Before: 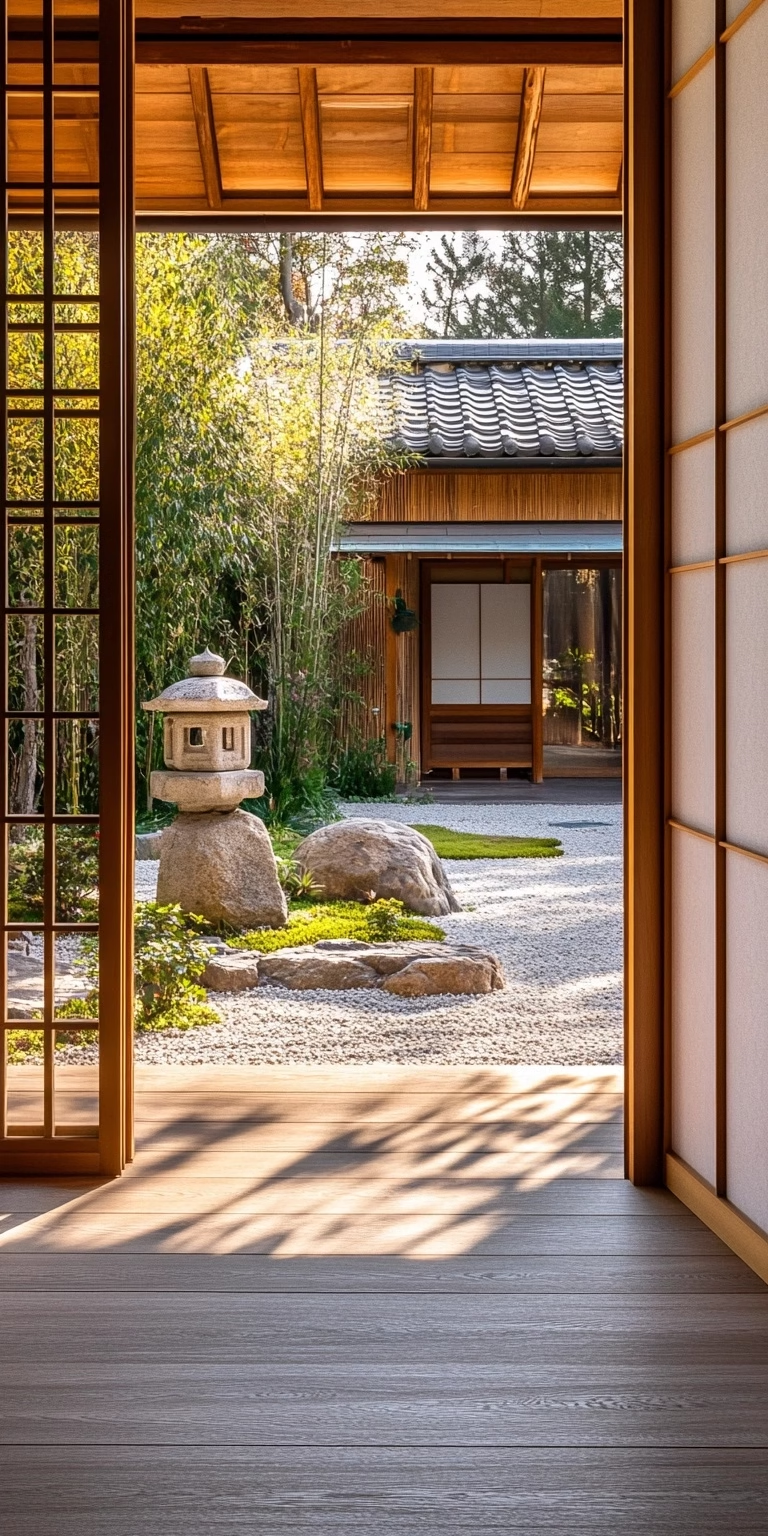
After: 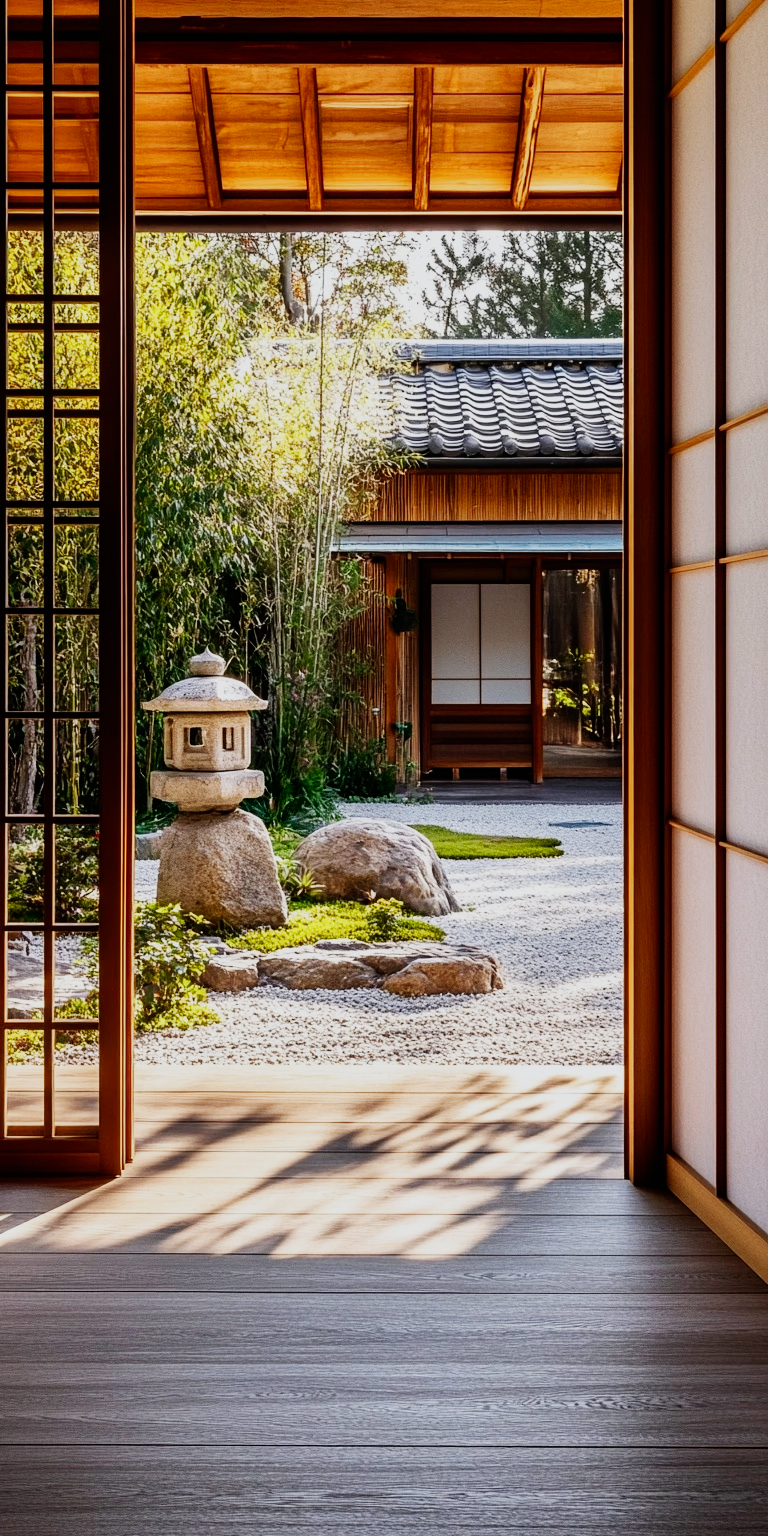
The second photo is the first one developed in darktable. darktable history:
white balance: red 0.982, blue 1.018
sigmoid: contrast 1.8, skew -0.2, preserve hue 0%, red attenuation 0.1, red rotation 0.035, green attenuation 0.1, green rotation -0.017, blue attenuation 0.15, blue rotation -0.052, base primaries Rec2020
